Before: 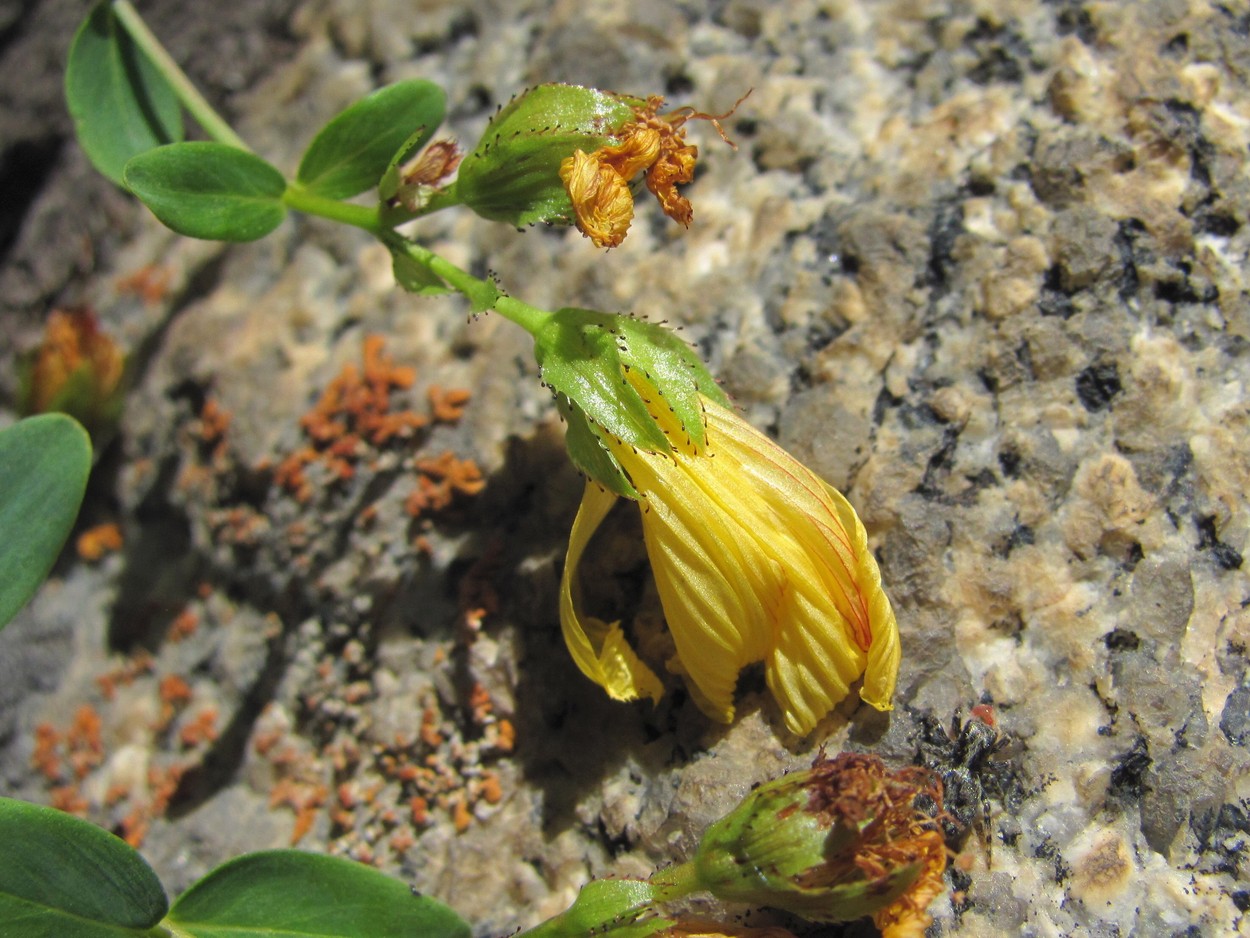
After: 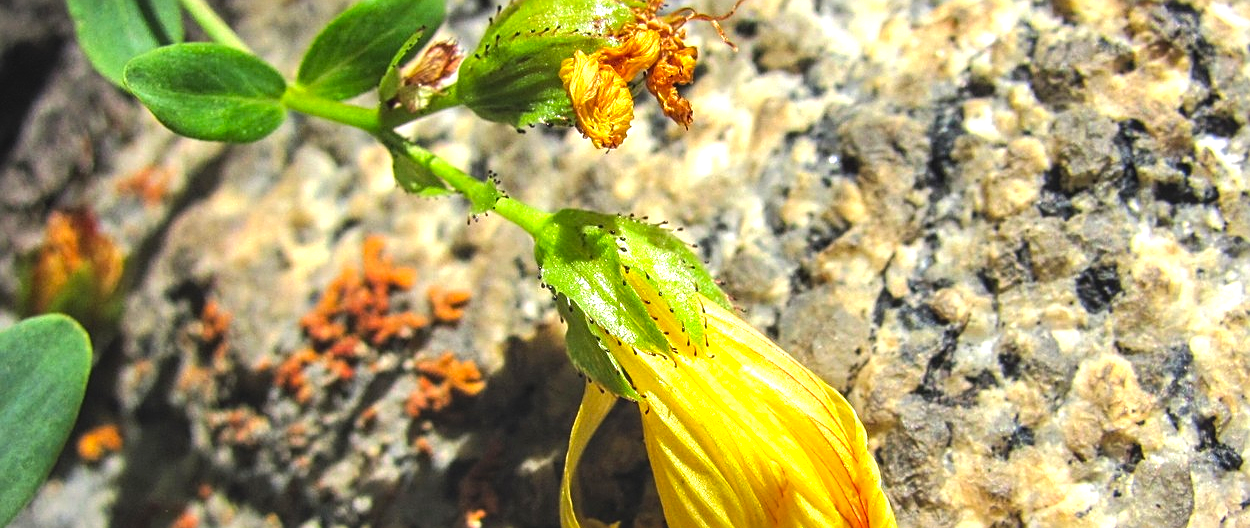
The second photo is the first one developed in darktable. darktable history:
crop and rotate: top 10.631%, bottom 33.066%
tone equalizer: -8 EV -0.726 EV, -7 EV -0.727 EV, -6 EV -0.576 EV, -5 EV -0.388 EV, -3 EV 0.37 EV, -2 EV 0.6 EV, -1 EV 0.684 EV, +0 EV 0.762 EV, edges refinement/feathering 500, mask exposure compensation -1.57 EV, preserve details no
local contrast: detail 130%
vignetting: fall-off start 99.37%, width/height ratio 1.319, unbound false
sharpen: on, module defaults
exposure: exposure 0.606 EV, compensate highlight preservation false
contrast brightness saturation: contrast -0.174, saturation 0.187
